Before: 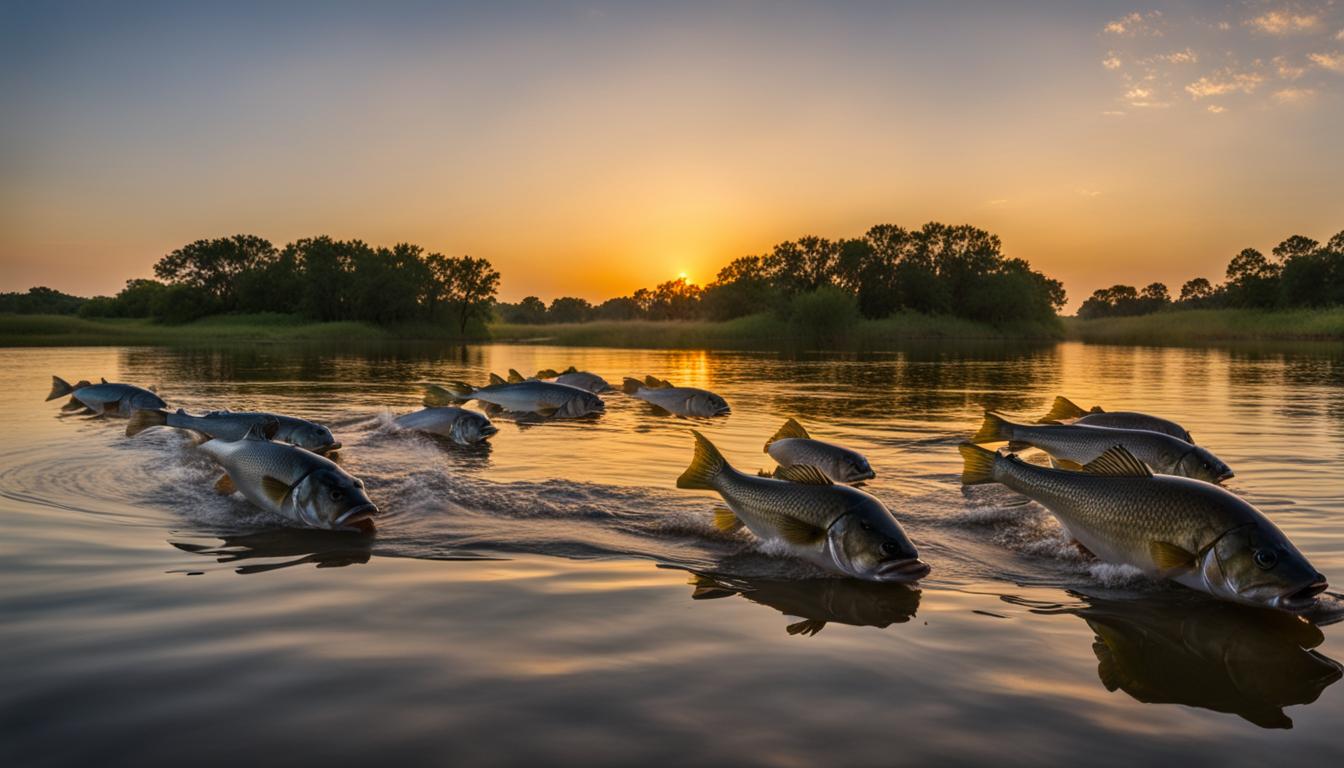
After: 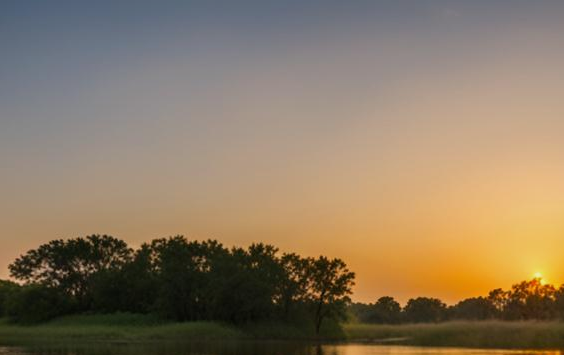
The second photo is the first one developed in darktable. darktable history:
crop and rotate: left 10.817%, top 0.062%, right 47.194%, bottom 53.626%
exposure: exposure -0.21 EV, compensate highlight preservation false
